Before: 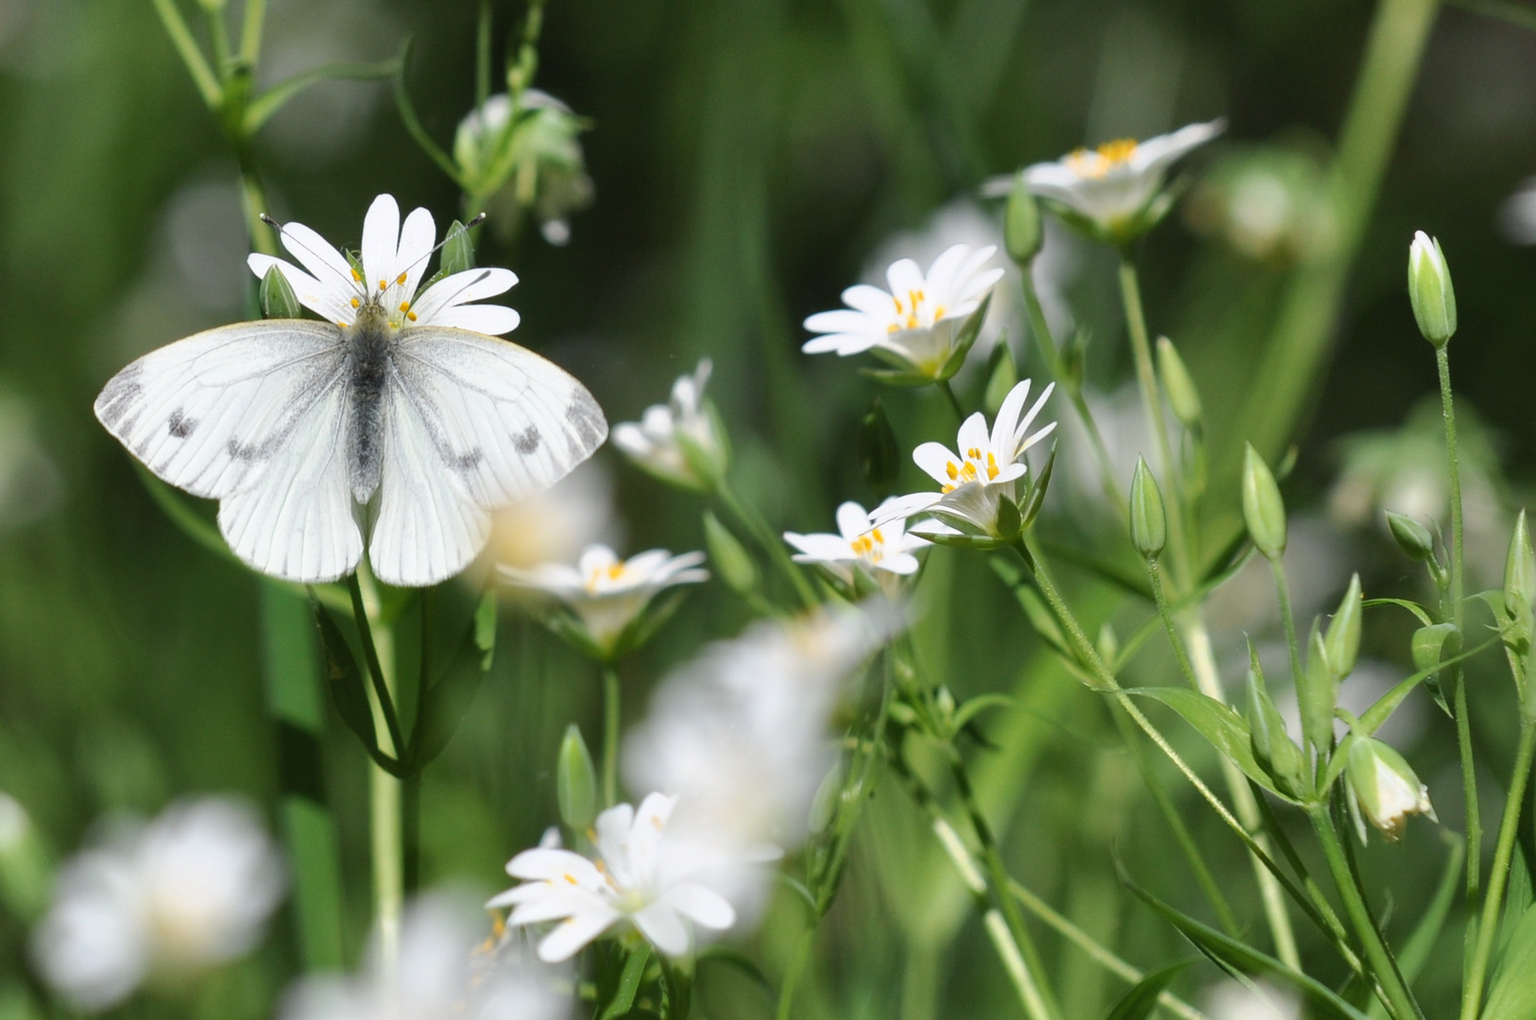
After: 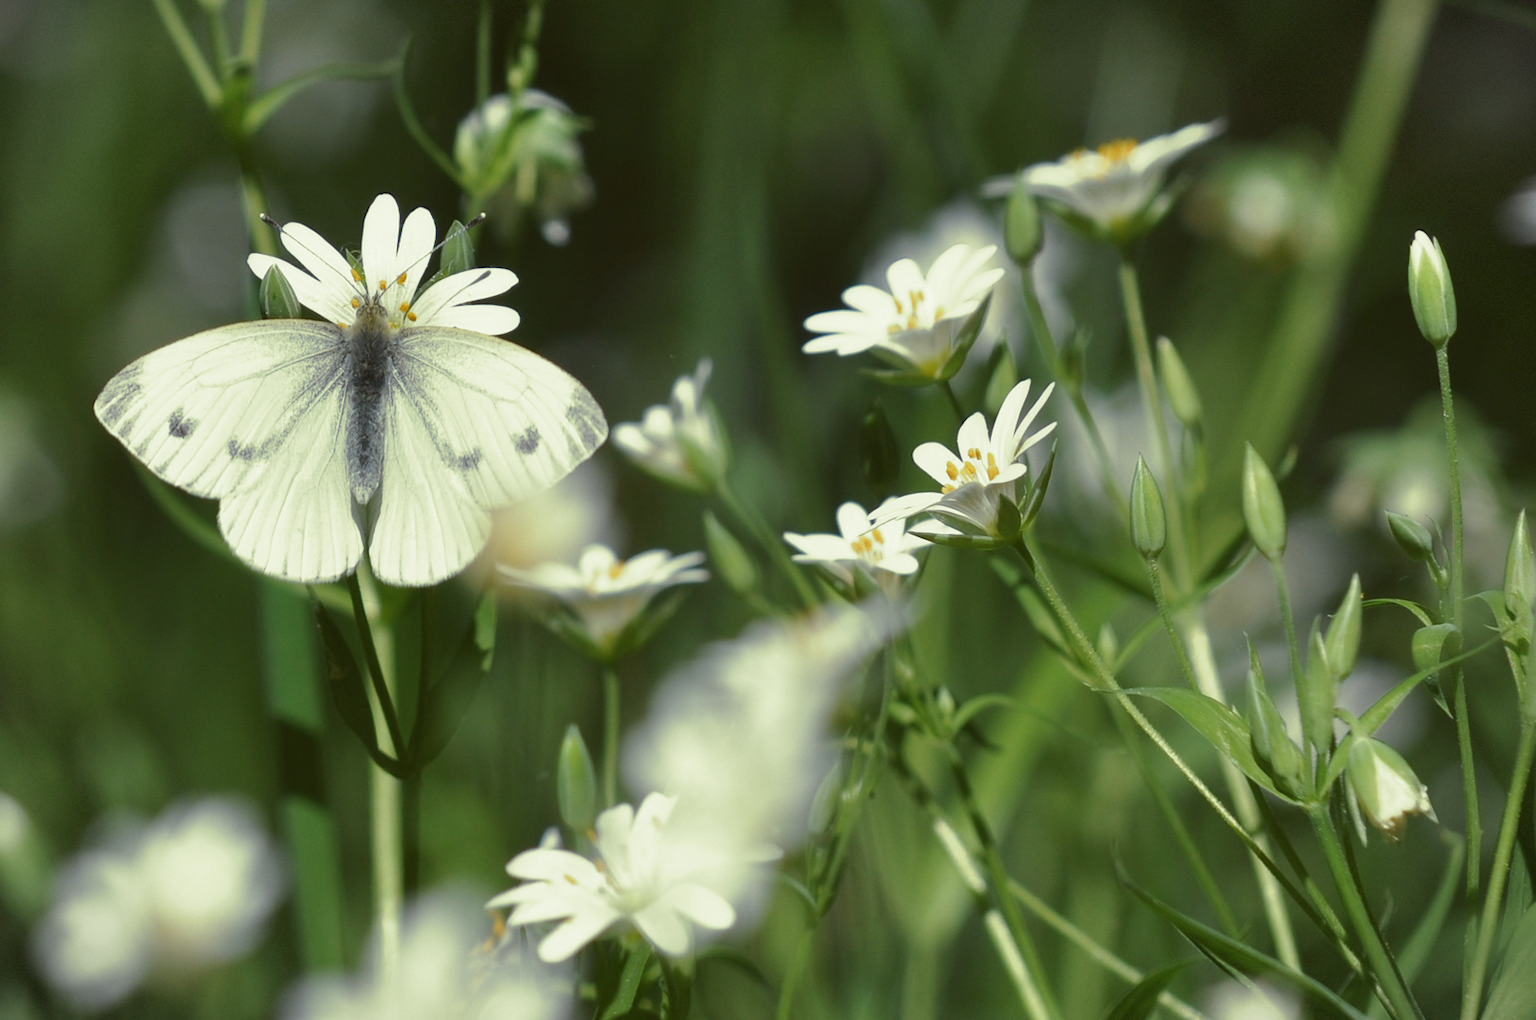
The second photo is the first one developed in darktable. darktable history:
vignetting: fall-off start 100%, brightness -0.406, saturation -0.3, width/height ratio 1.324, dithering 8-bit output, unbound false
tone curve: curves: ch0 [(0, 0) (0.8, 0.757) (1, 1)], color space Lab, linked channels, preserve colors none
color zones: curves: ch0 [(0, 0.5) (0.143, 0.5) (0.286, 0.5) (0.429, 0.5) (0.571, 0.5) (0.714, 0.476) (0.857, 0.5) (1, 0.5)]; ch2 [(0, 0.5) (0.143, 0.5) (0.286, 0.5) (0.429, 0.5) (0.571, 0.5) (0.714, 0.487) (0.857, 0.5) (1, 0.5)]
split-toning: shadows › hue 290.82°, shadows › saturation 0.34, highlights › saturation 0.38, balance 0, compress 50%
color balance: lift [1.004, 1.002, 1.002, 0.998], gamma [1, 1.007, 1.002, 0.993], gain [1, 0.977, 1.013, 1.023], contrast -3.64%
local contrast: mode bilateral grid, contrast 100, coarseness 100, detail 91%, midtone range 0.2
